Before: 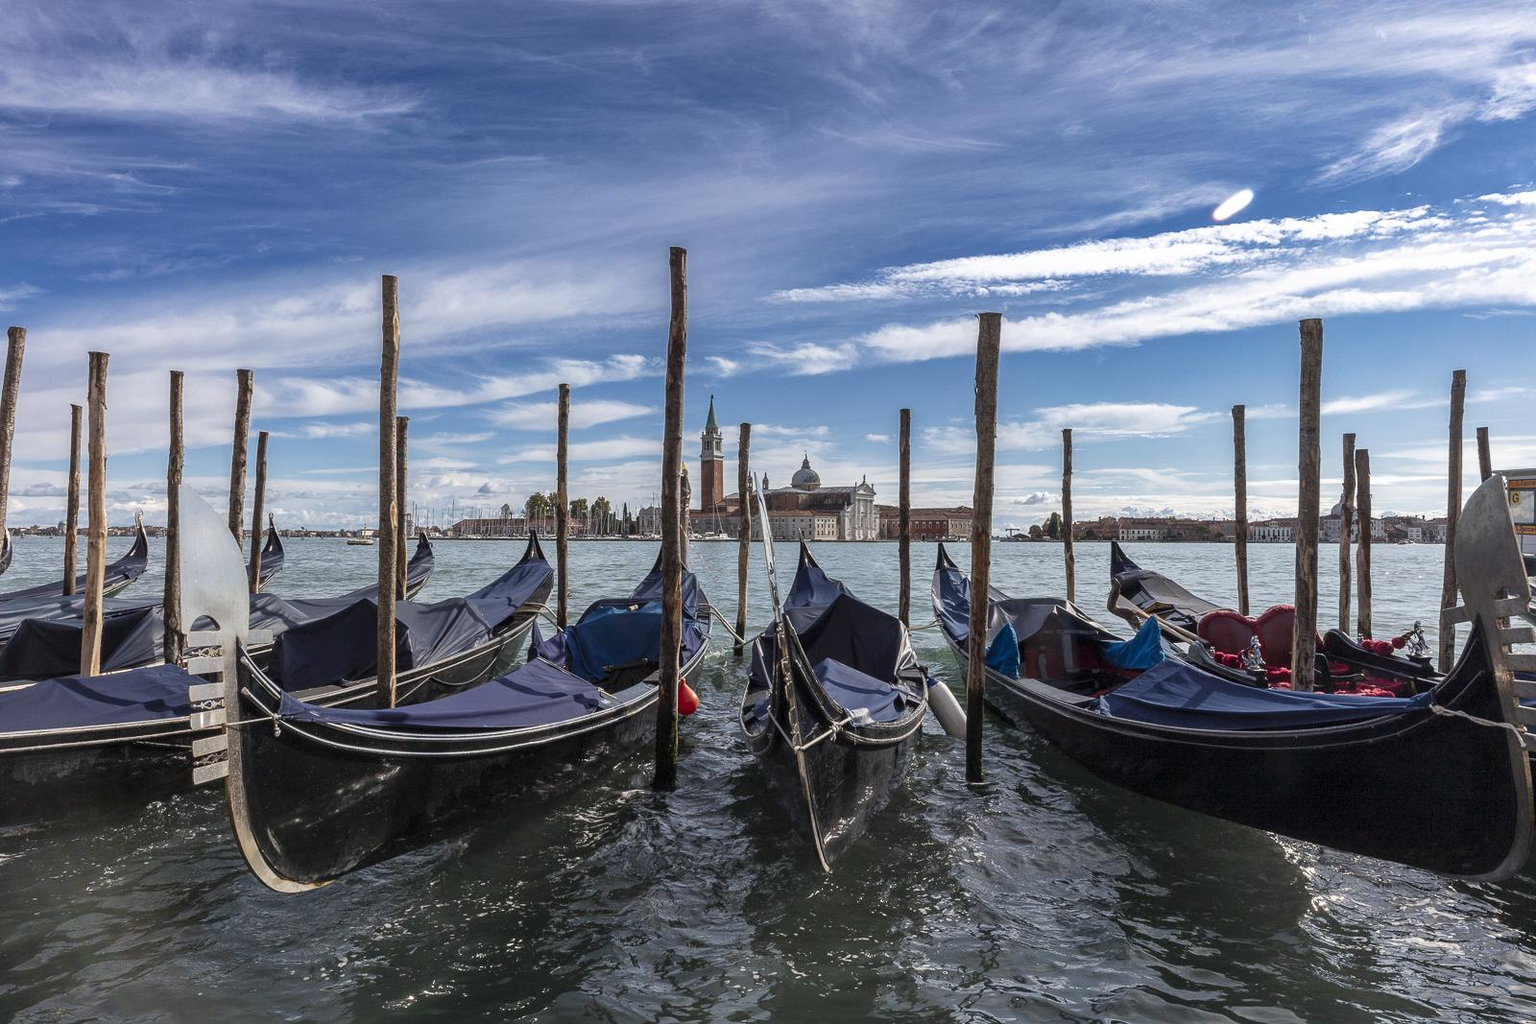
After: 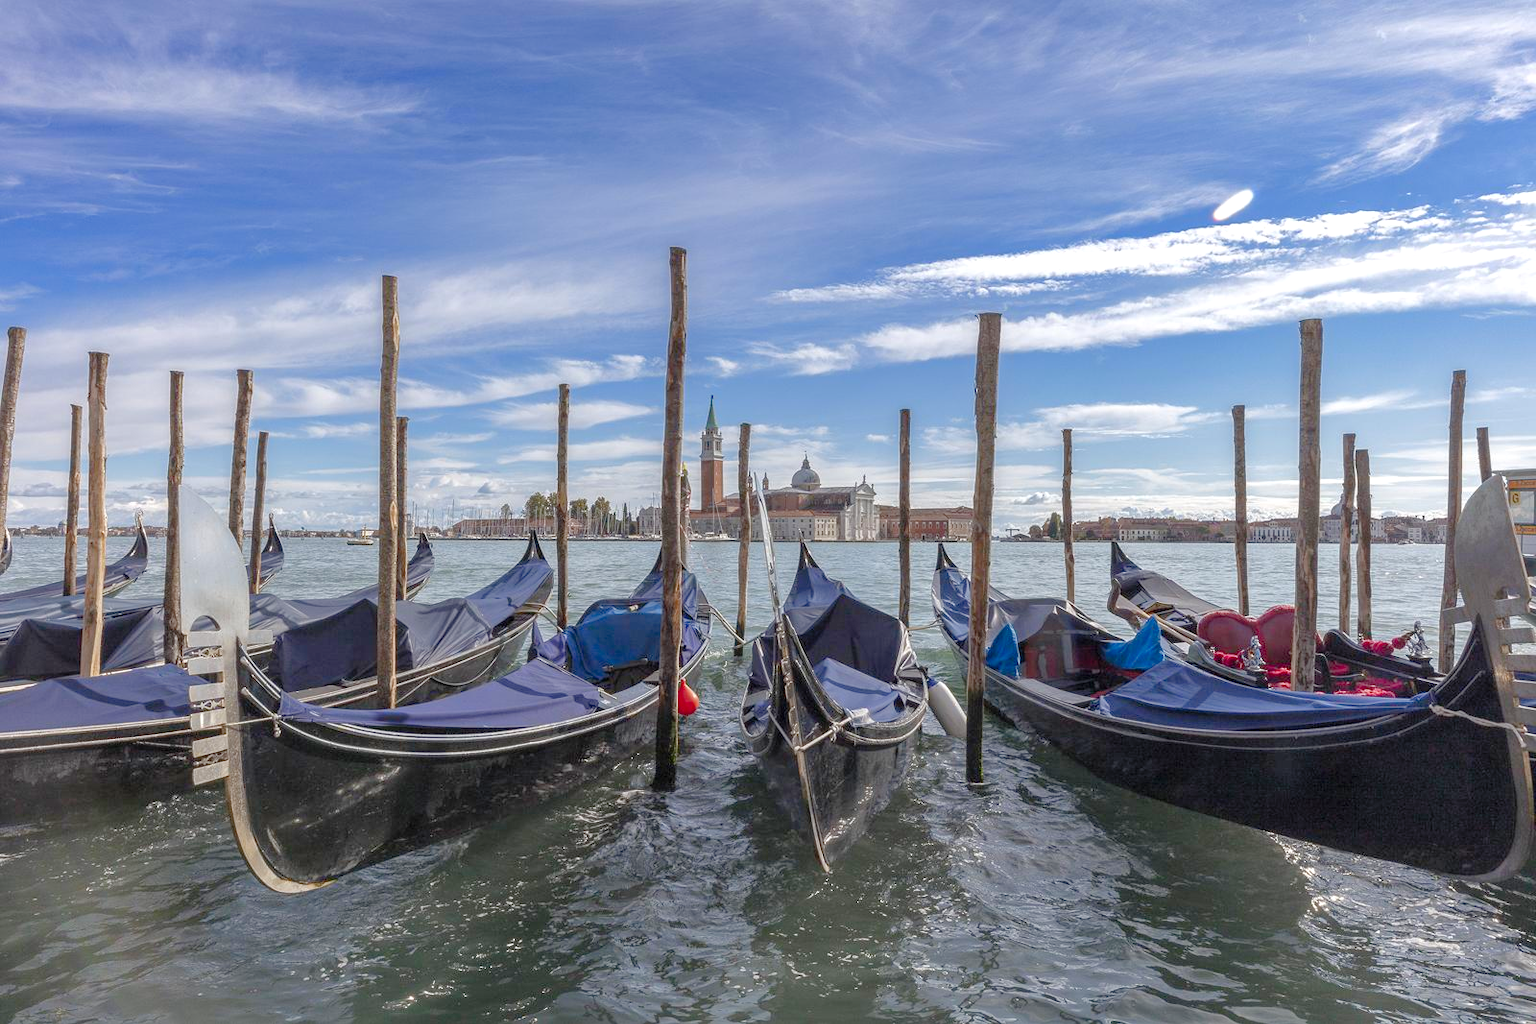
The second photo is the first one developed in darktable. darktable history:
tone curve: curves: ch0 [(0, 0) (0.004, 0.008) (0.077, 0.156) (0.169, 0.29) (0.774, 0.774) (1, 1)], color space Lab, linked channels, preserve colors none
exposure: exposure 0.127 EV, compensate highlight preservation false
